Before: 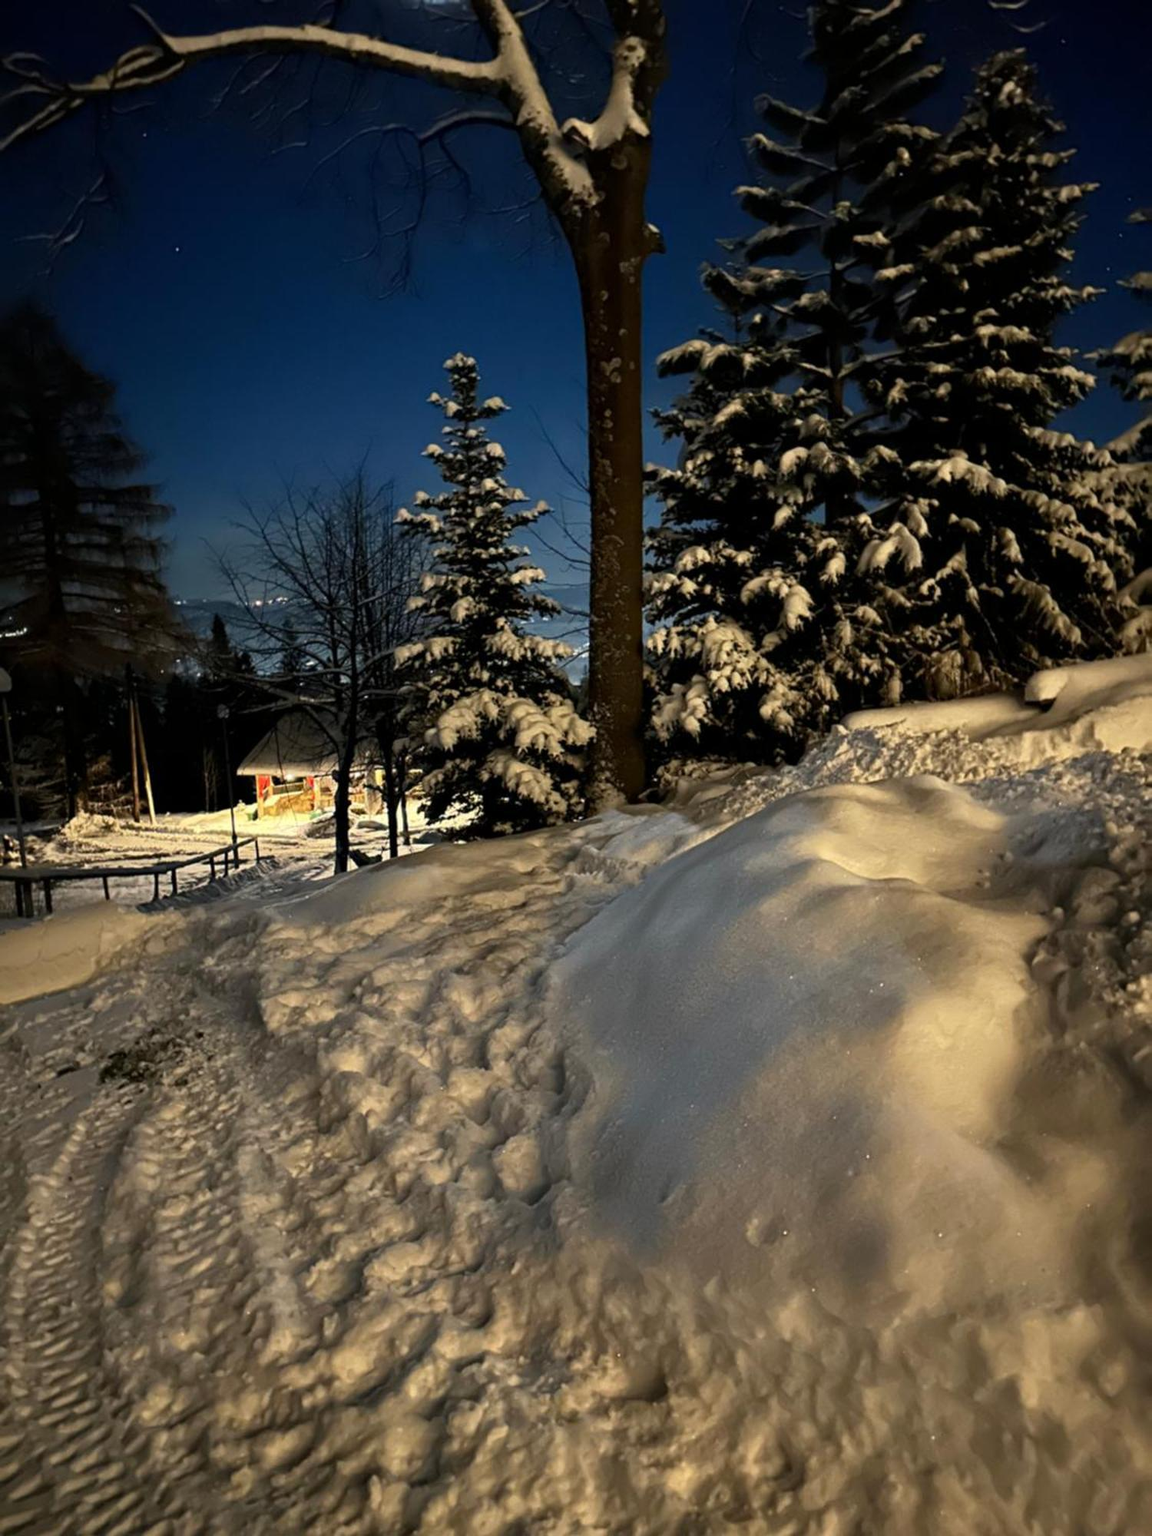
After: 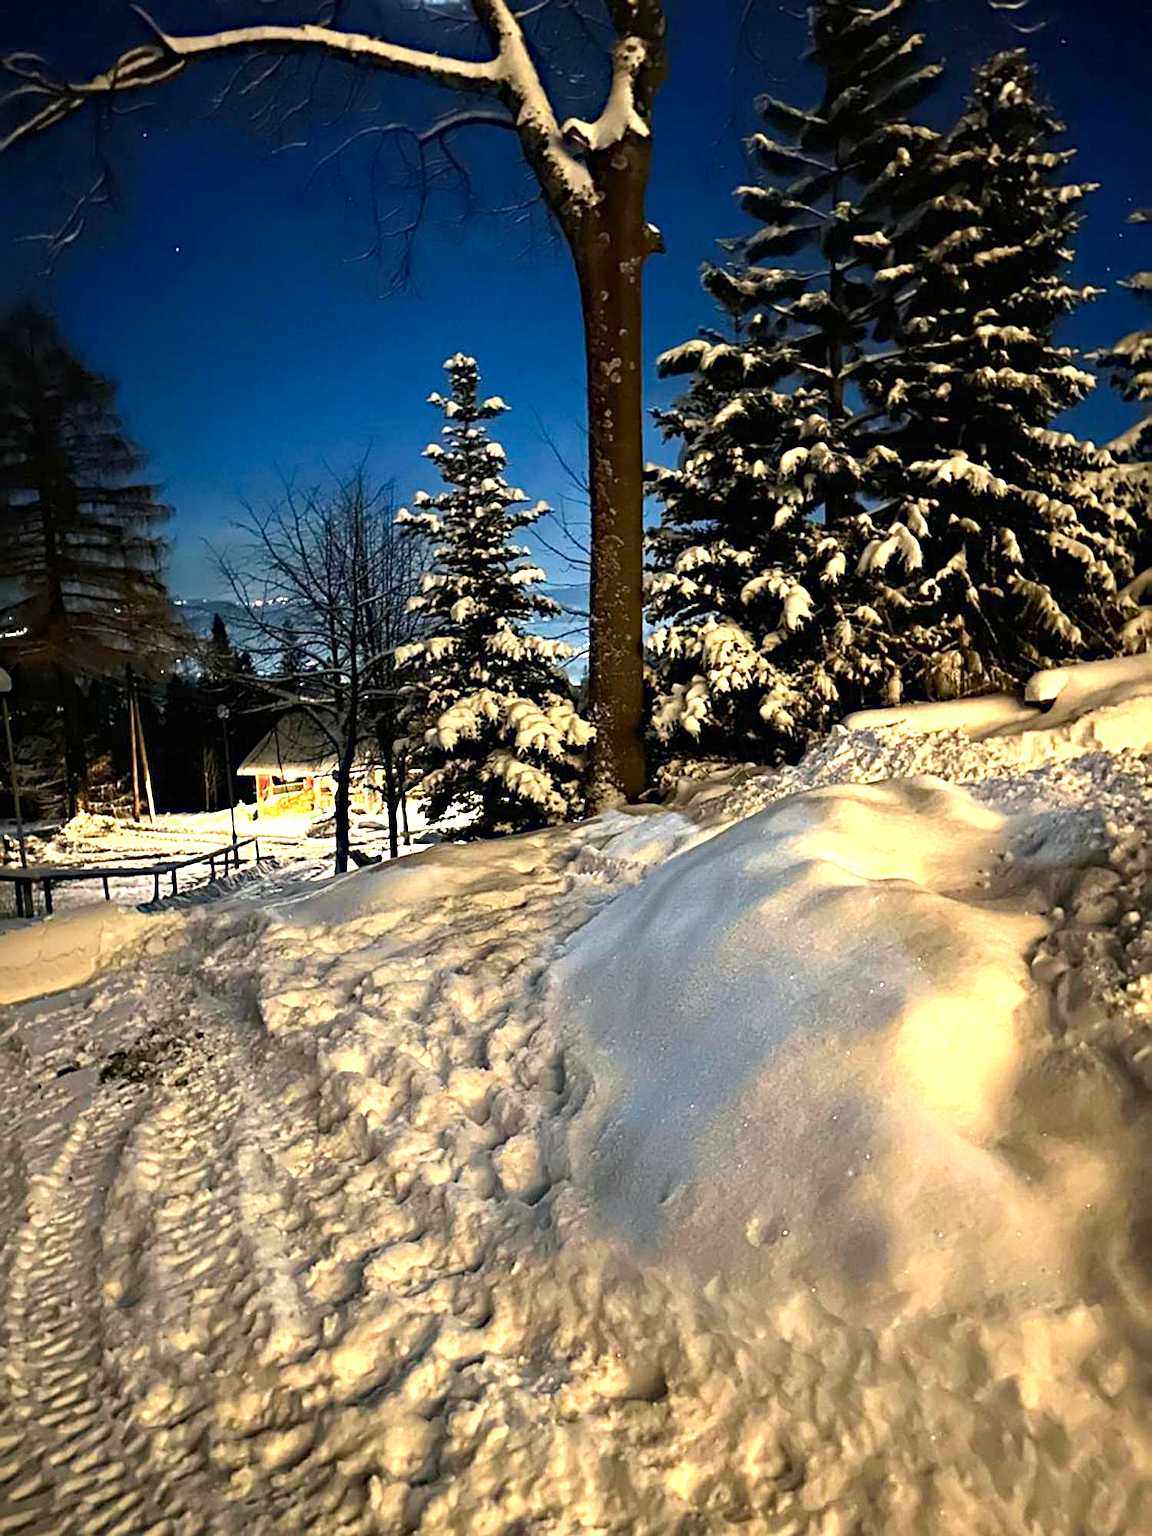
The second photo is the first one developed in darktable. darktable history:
contrast brightness saturation: contrast 0.105, brightness 0.026, saturation 0.093
haze removal: compatibility mode true, adaptive false
exposure: black level correction 0, exposure 1.343 EV, compensate exposure bias true, compensate highlight preservation false
sharpen: on, module defaults
